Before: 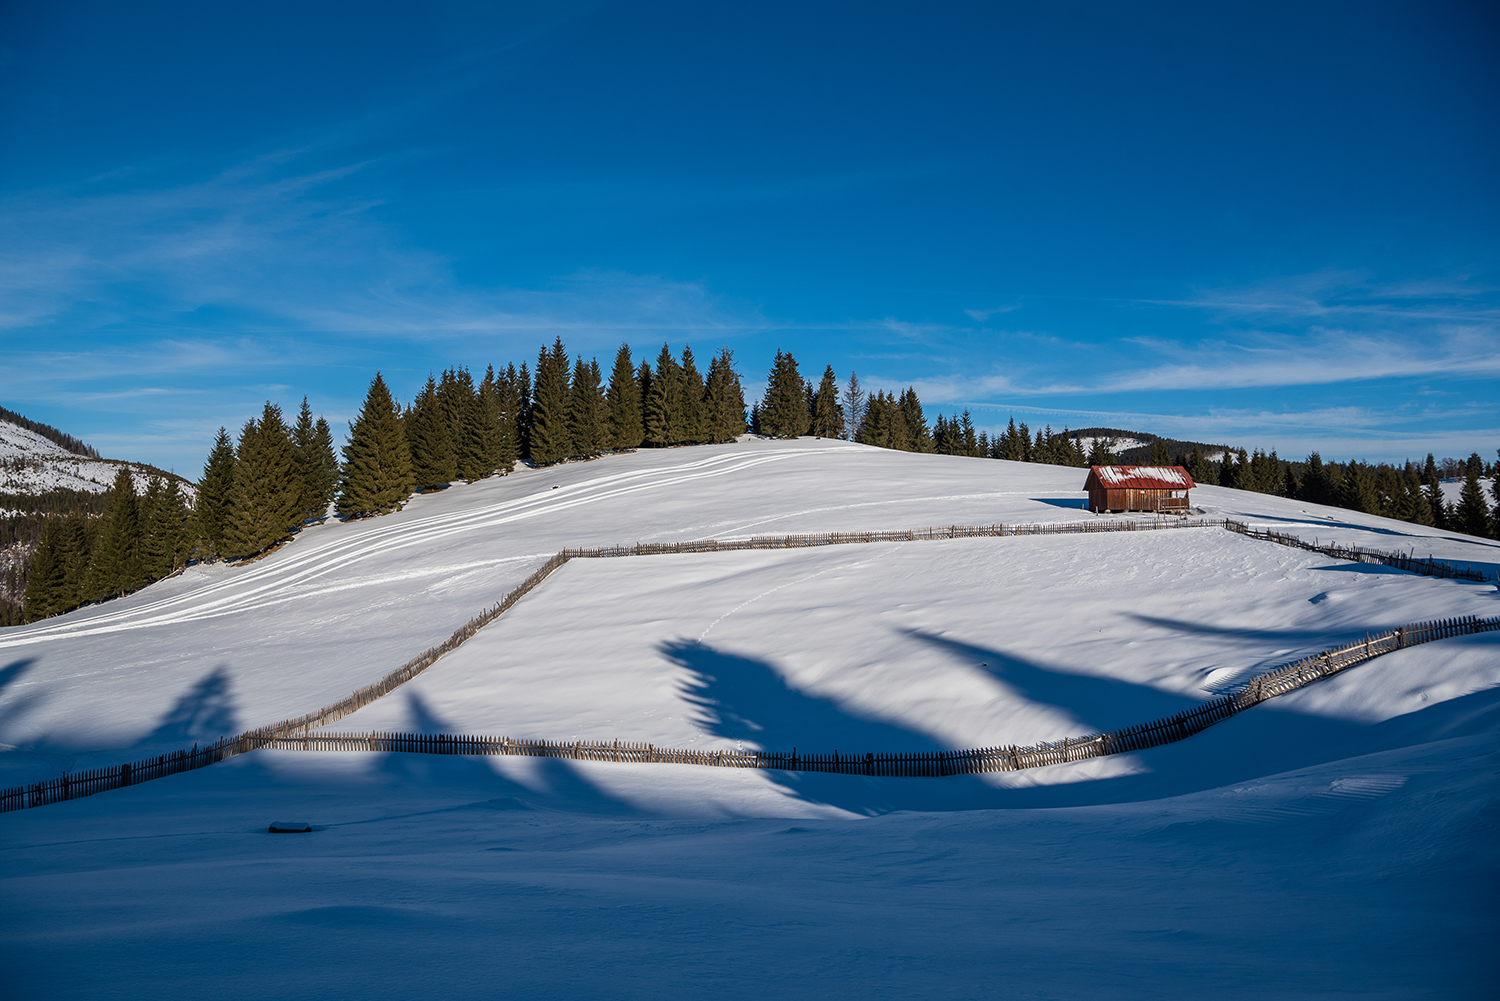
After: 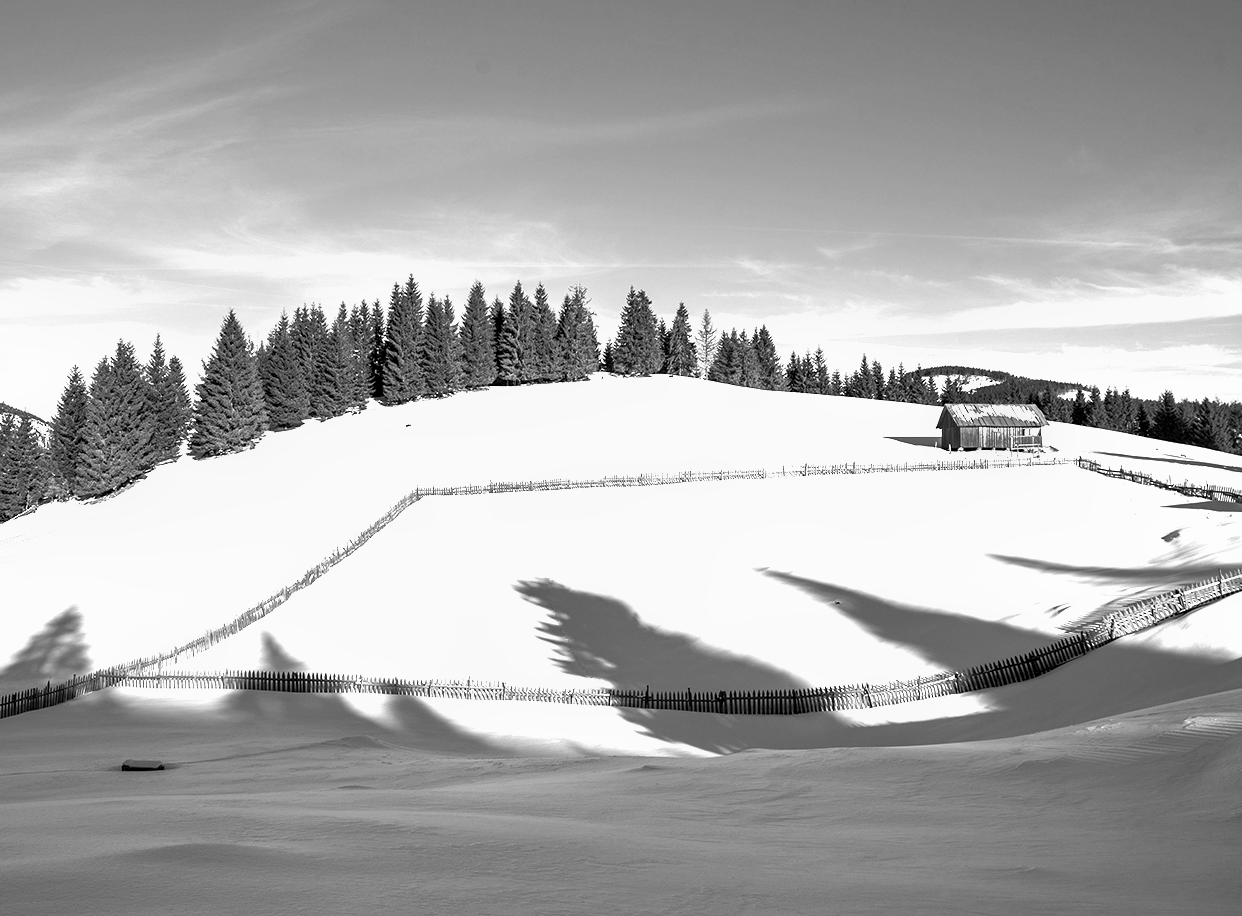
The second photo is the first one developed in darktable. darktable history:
shadows and highlights: radius 125.46, shadows 30.51, highlights -30.51, low approximation 0.01, soften with gaussian
crop: left 9.807%, top 6.259%, right 7.334%, bottom 2.177%
monochrome: size 1
white balance: red 1.138, green 0.996, blue 0.812
exposure: black level correction 0.001, exposure 2 EV, compensate highlight preservation false
